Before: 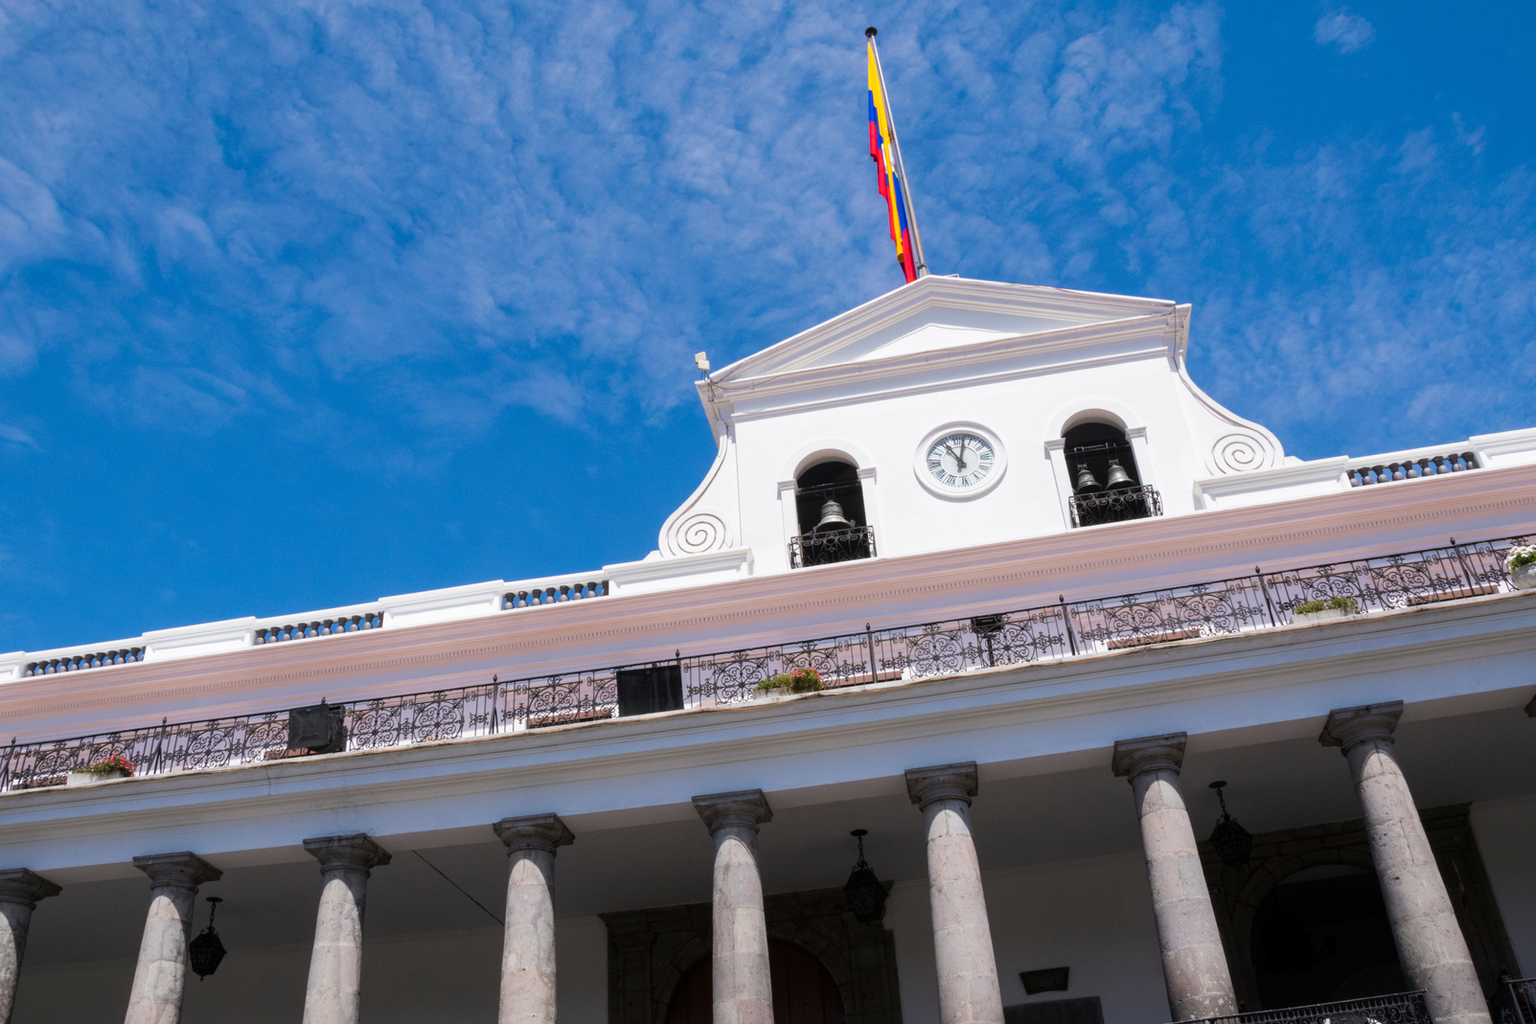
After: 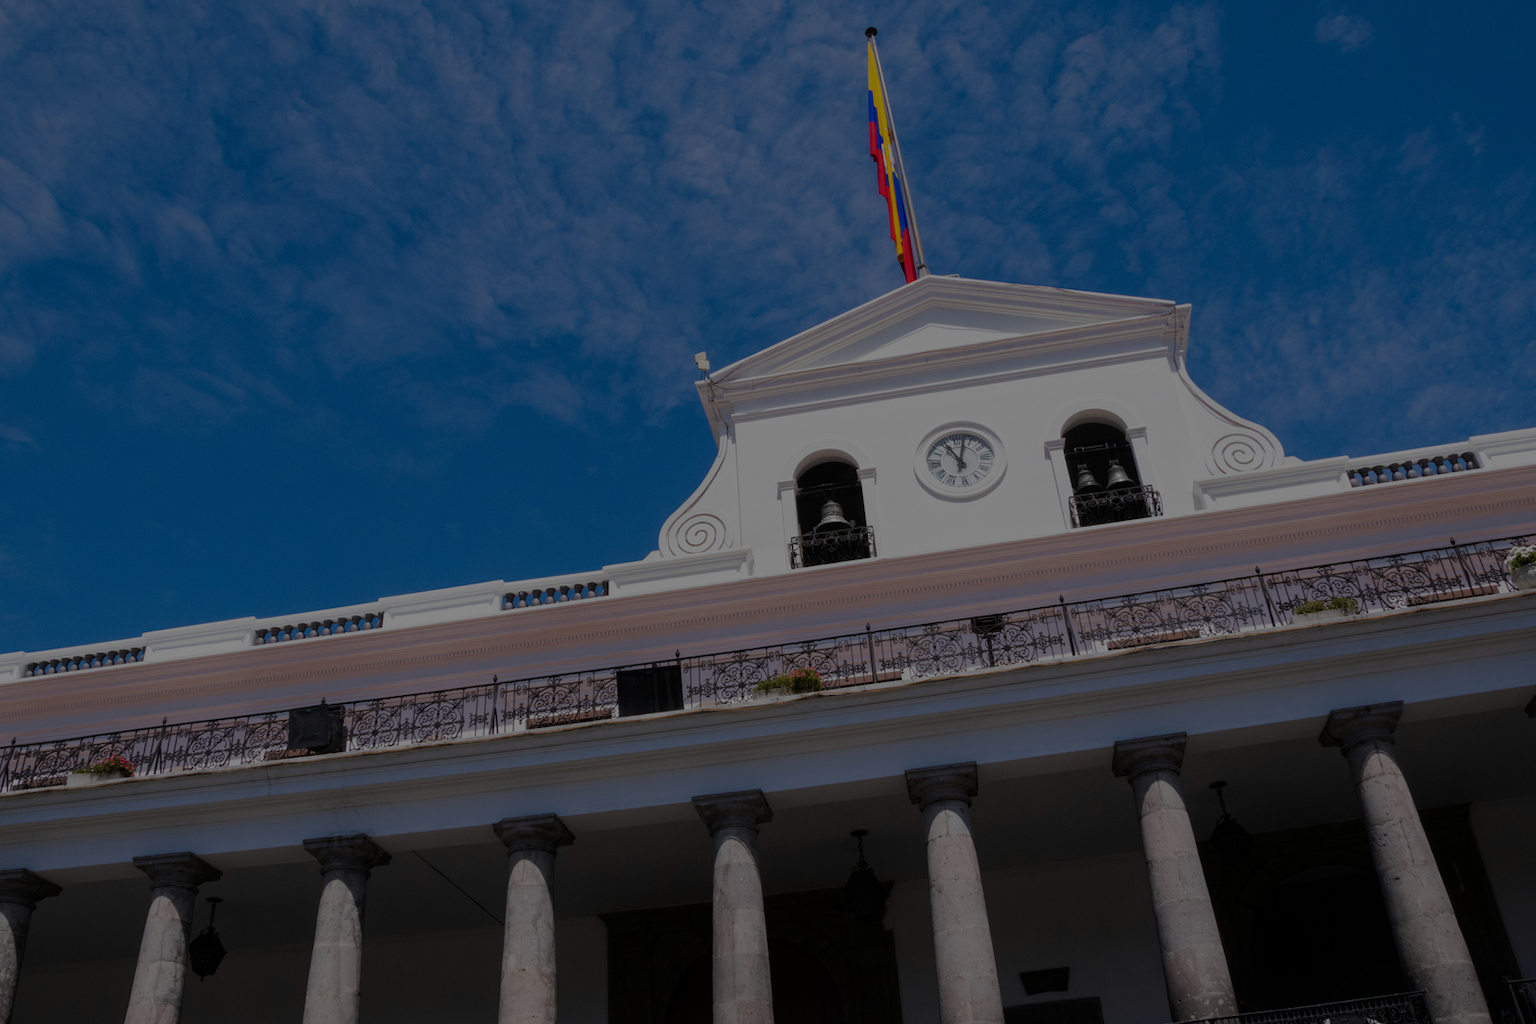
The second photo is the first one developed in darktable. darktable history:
exposure: exposure -2.028 EV, compensate highlight preservation false
